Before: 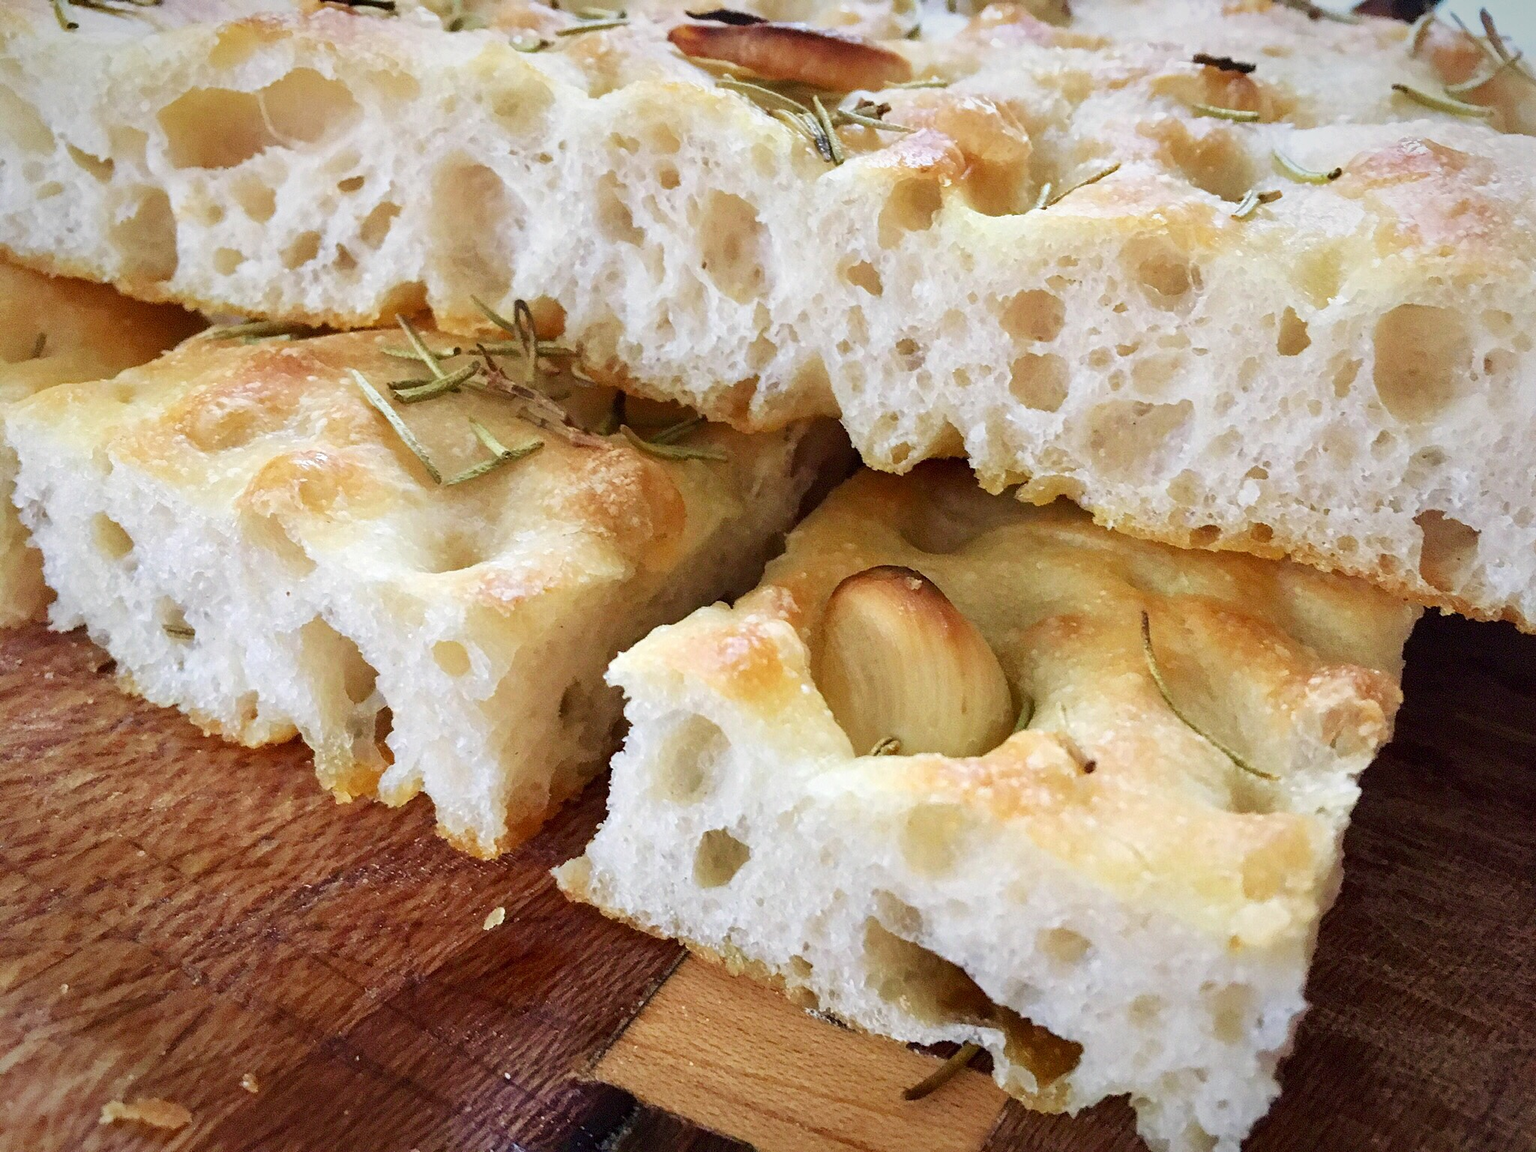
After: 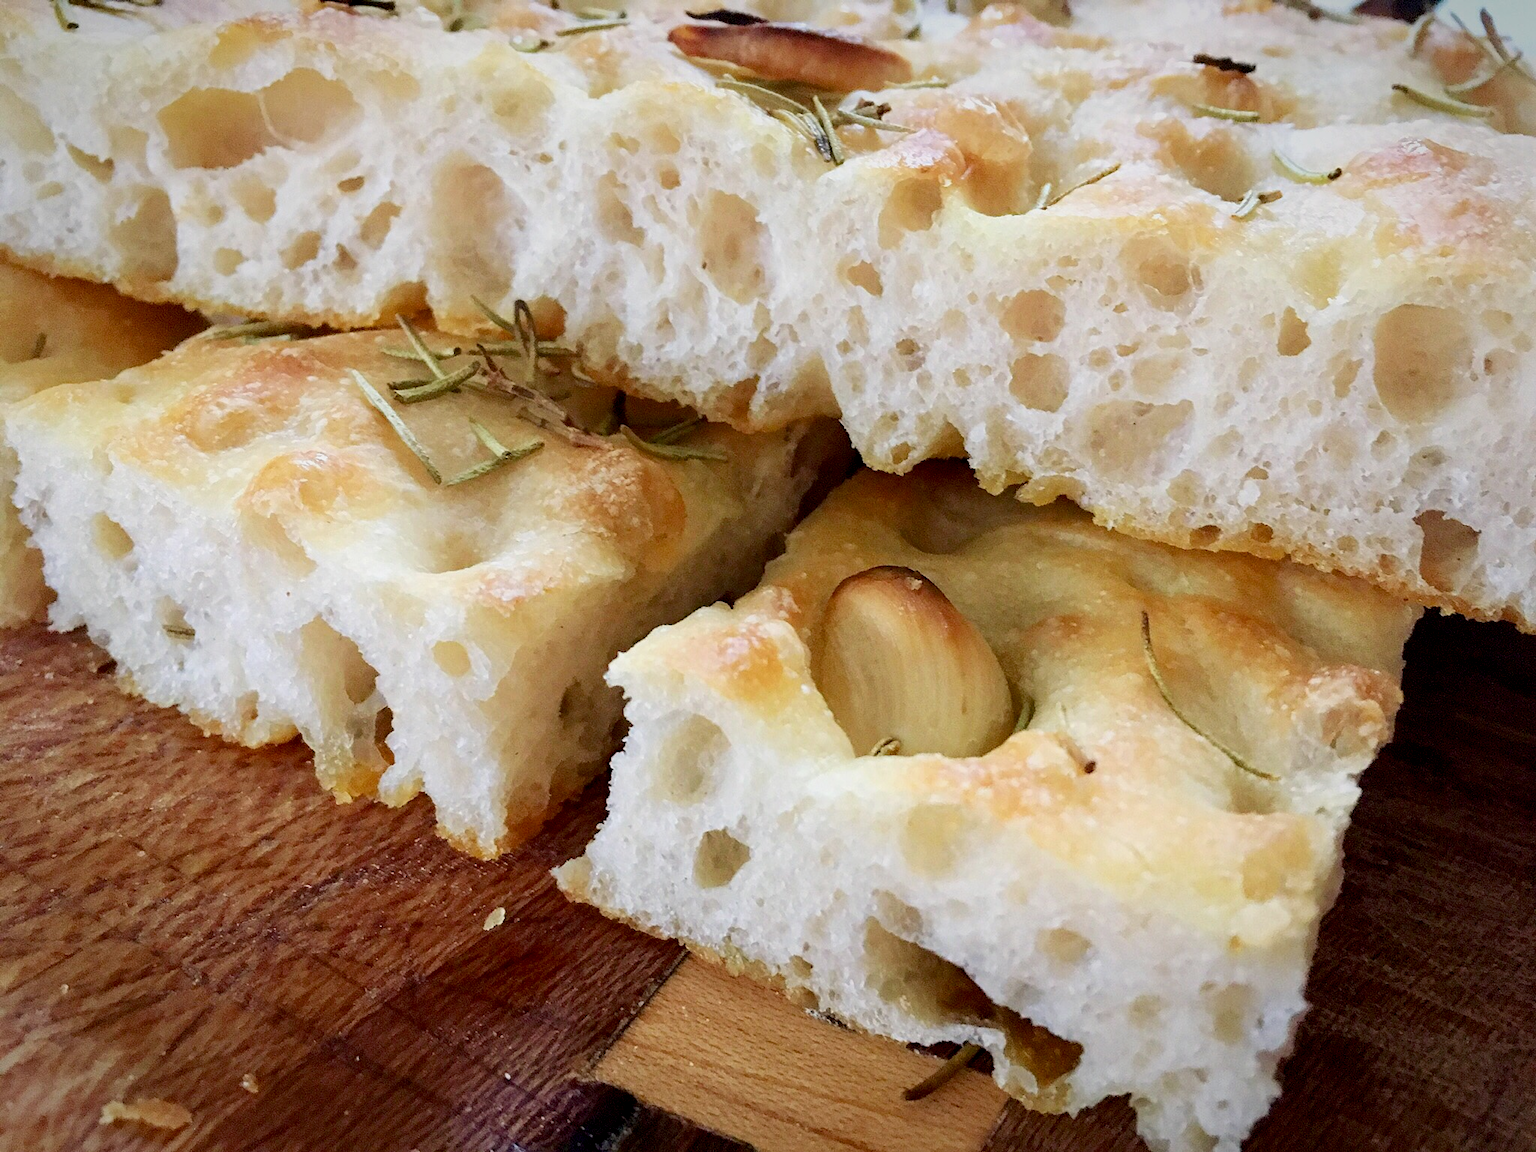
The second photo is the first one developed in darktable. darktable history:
exposure: black level correction 0.006, exposure -0.22 EV, compensate highlight preservation false
shadows and highlights: shadows -22.58, highlights 44.98, soften with gaussian
